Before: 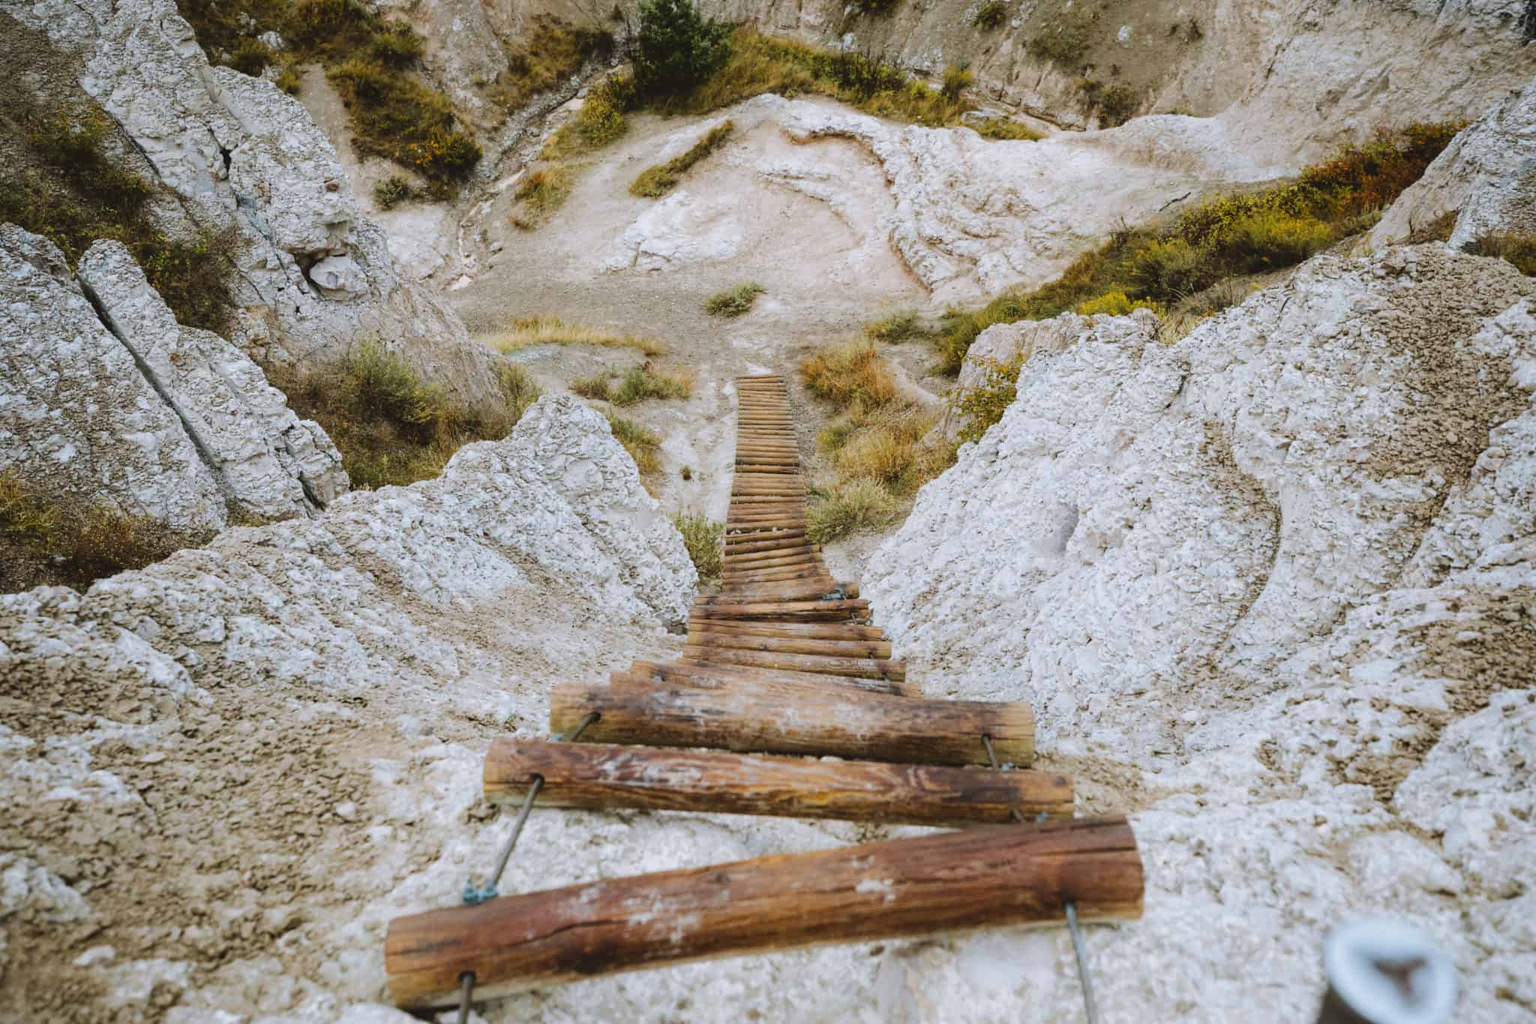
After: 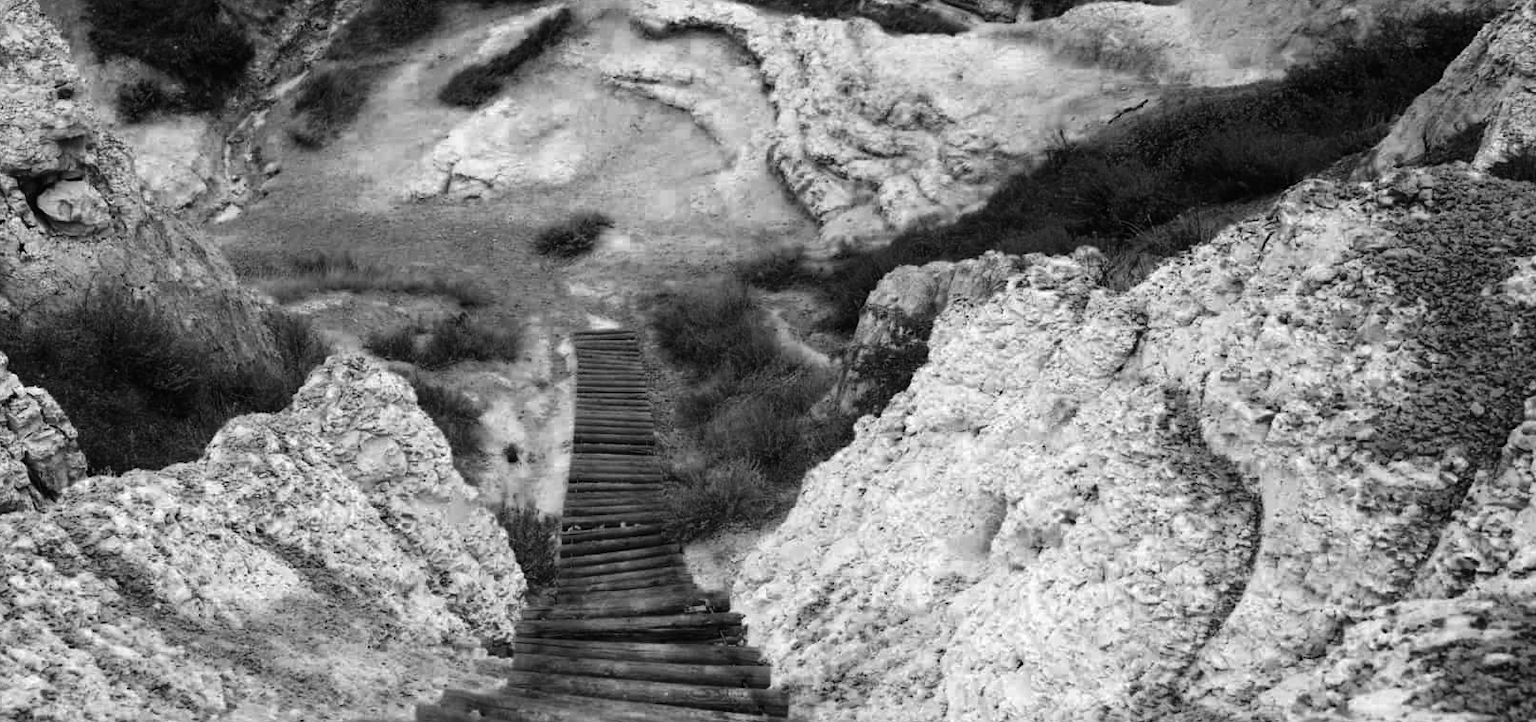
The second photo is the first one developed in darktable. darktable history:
crop: left 18.297%, top 11.073%, right 1.9%, bottom 32.923%
color zones: curves: ch0 [(0.287, 0.048) (0.493, 0.484) (0.737, 0.816)]; ch1 [(0, 0) (0.143, 0) (0.286, 0) (0.429, 0) (0.571, 0) (0.714, 0) (0.857, 0)]
contrast brightness saturation: contrast 0.132, brightness -0.243, saturation 0.147
